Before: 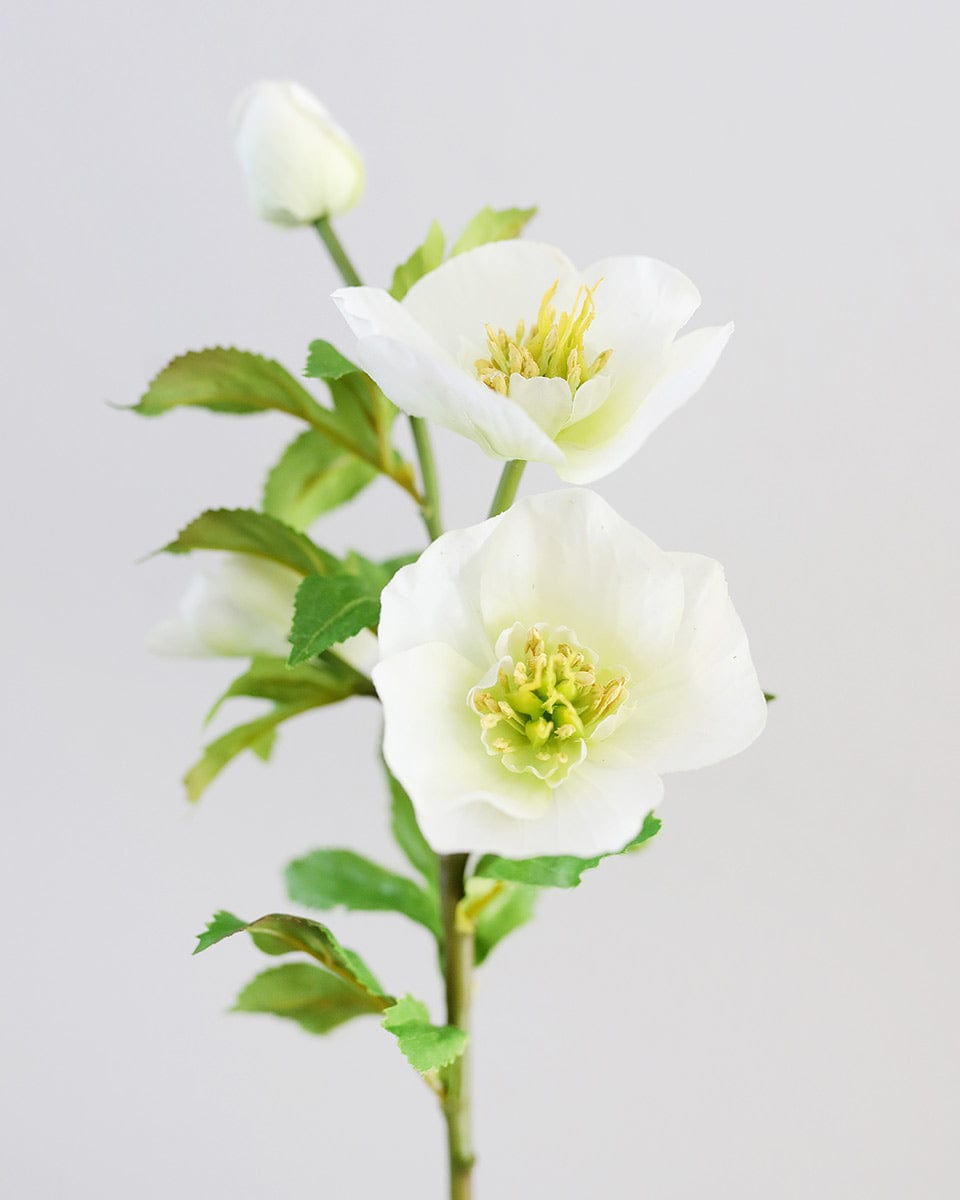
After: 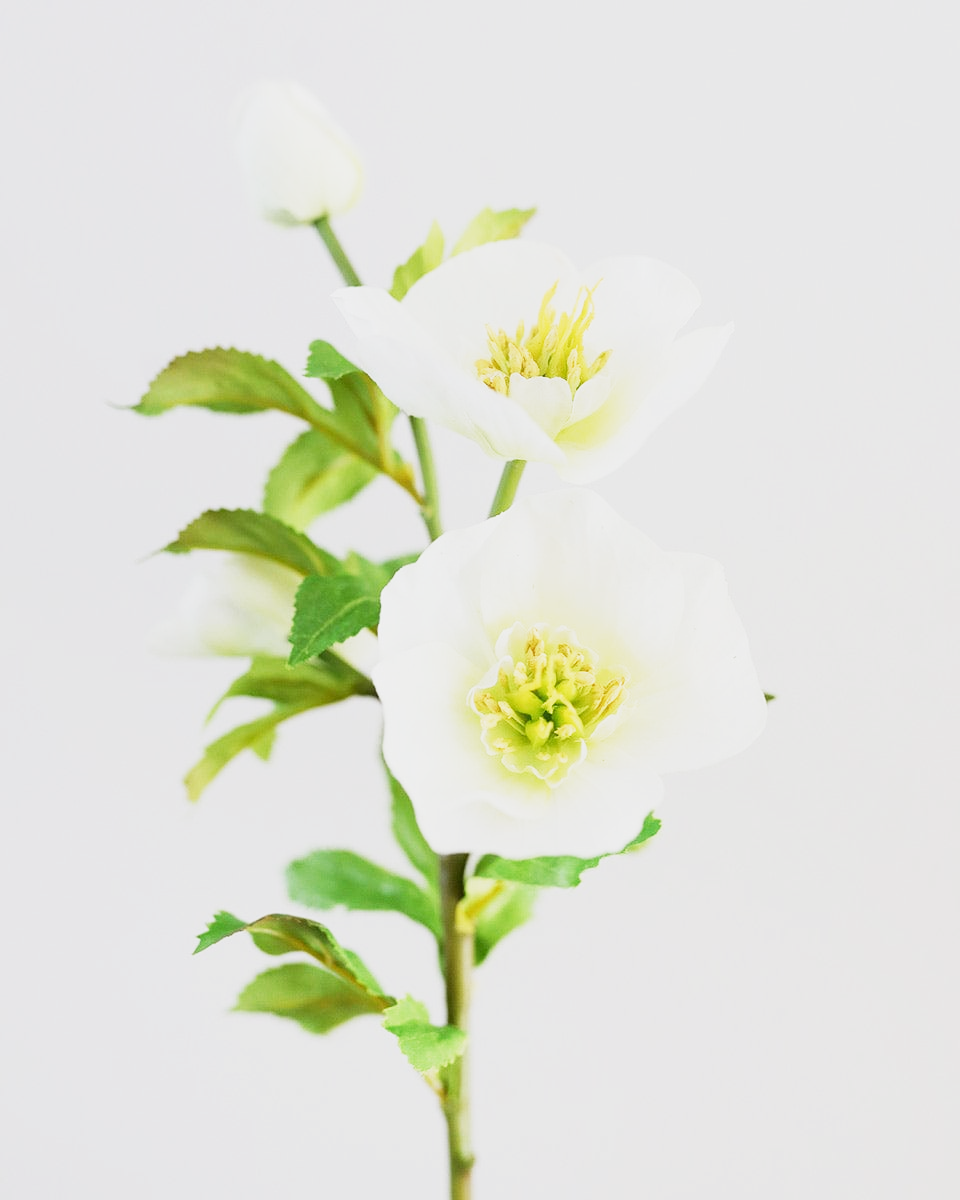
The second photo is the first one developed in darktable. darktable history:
exposure: compensate highlight preservation false
base curve: curves: ch0 [(0, 0) (0.088, 0.125) (0.176, 0.251) (0.354, 0.501) (0.613, 0.749) (1, 0.877)], preserve colors none
